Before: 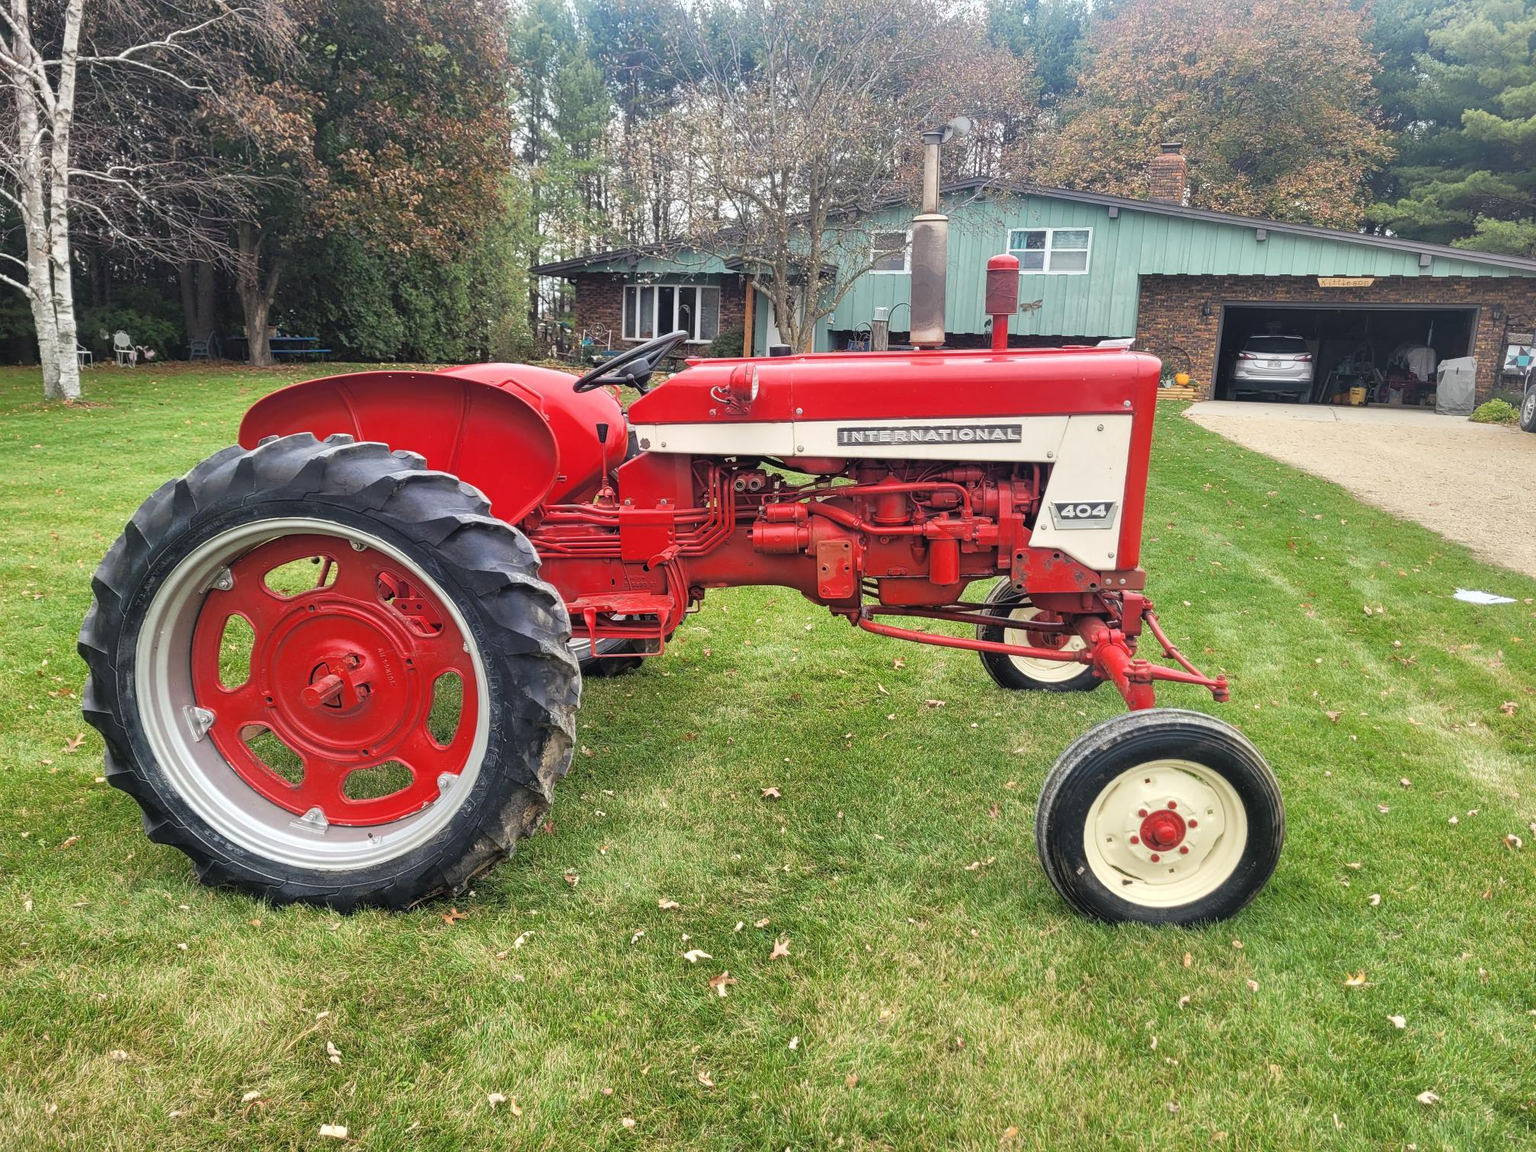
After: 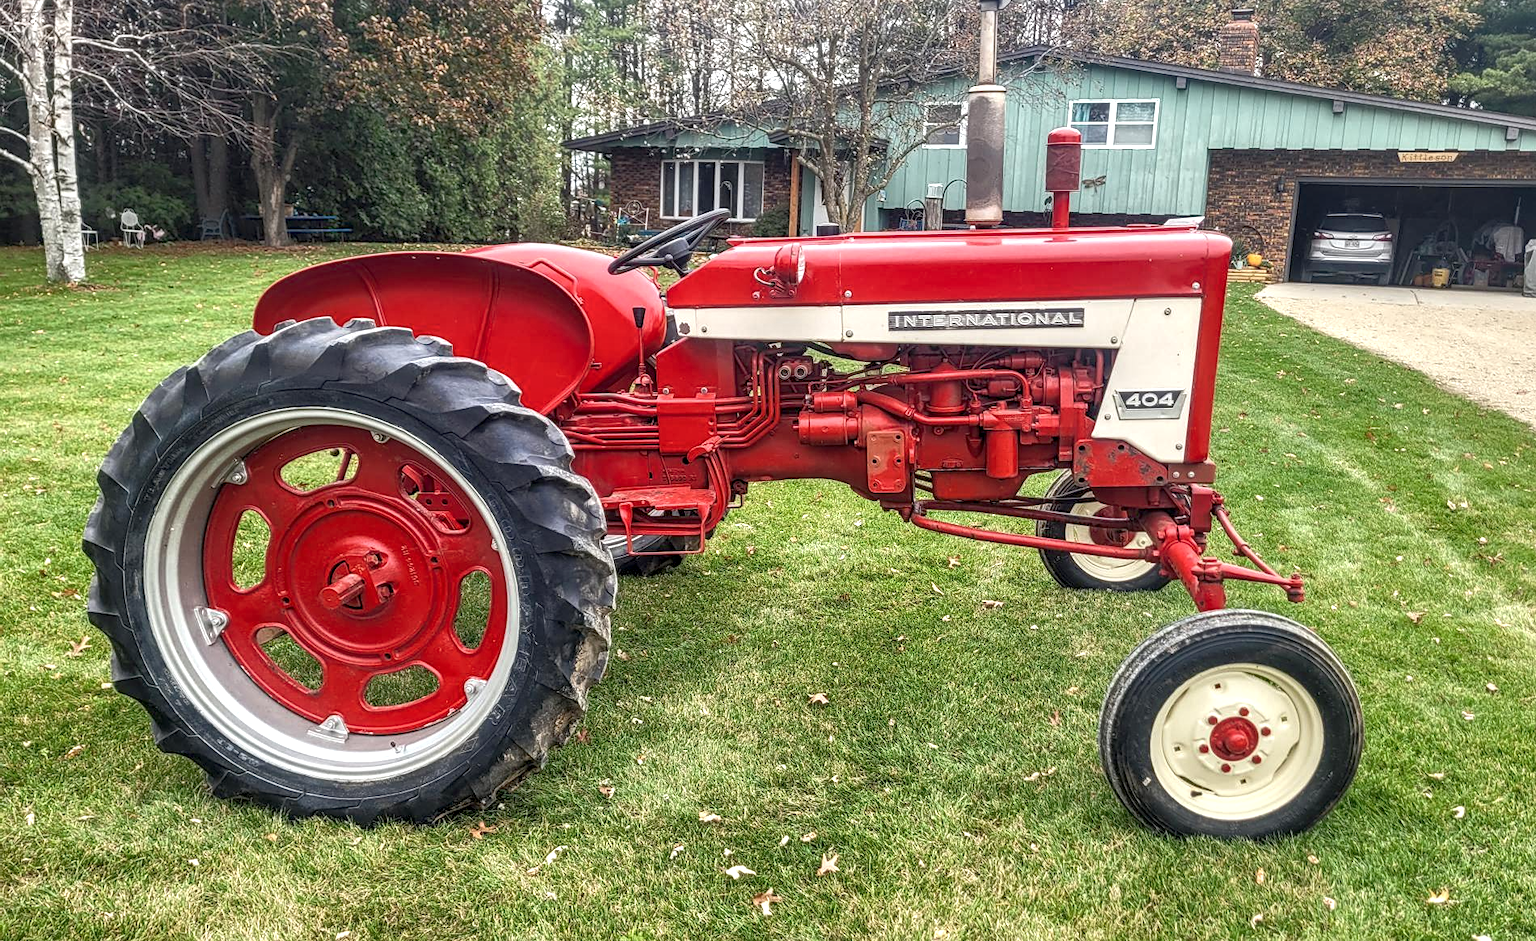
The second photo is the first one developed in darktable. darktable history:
crop and rotate: angle 0.03°, top 11.643%, right 5.651%, bottom 11.189%
local contrast: highlights 0%, shadows 0%, detail 182%
base curve: curves: ch0 [(0, 0) (0.297, 0.298) (1, 1)], preserve colors none
sharpen: amount 0.2
rgb curve: curves: ch0 [(0, 0) (0.072, 0.166) (0.217, 0.293) (0.414, 0.42) (1, 1)], compensate middle gray true, preserve colors basic power
